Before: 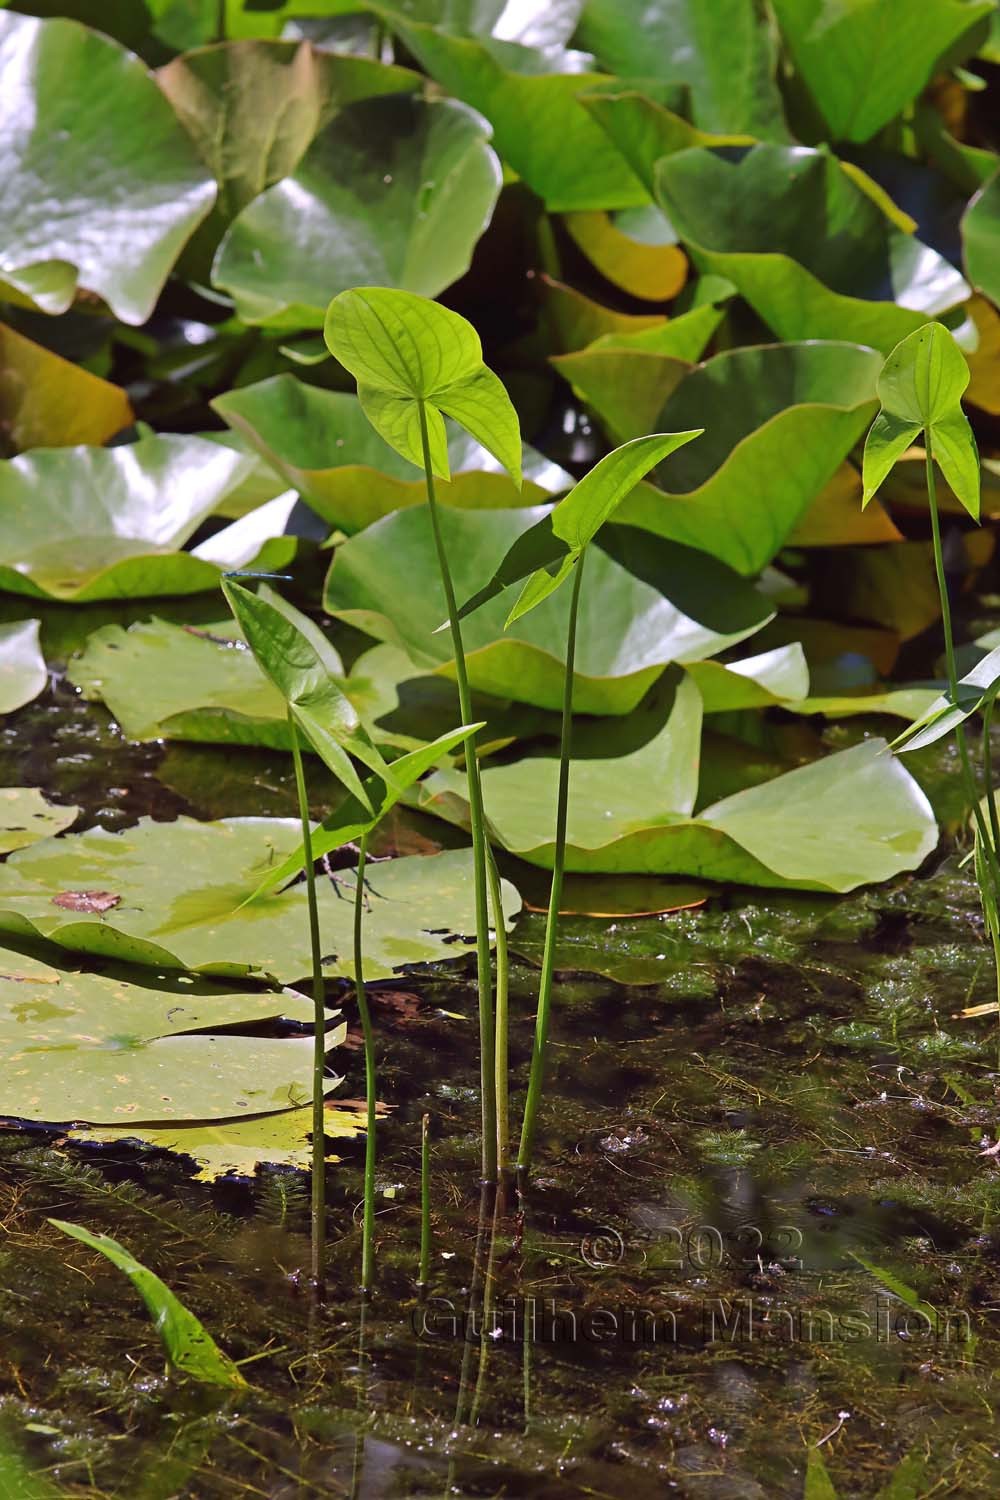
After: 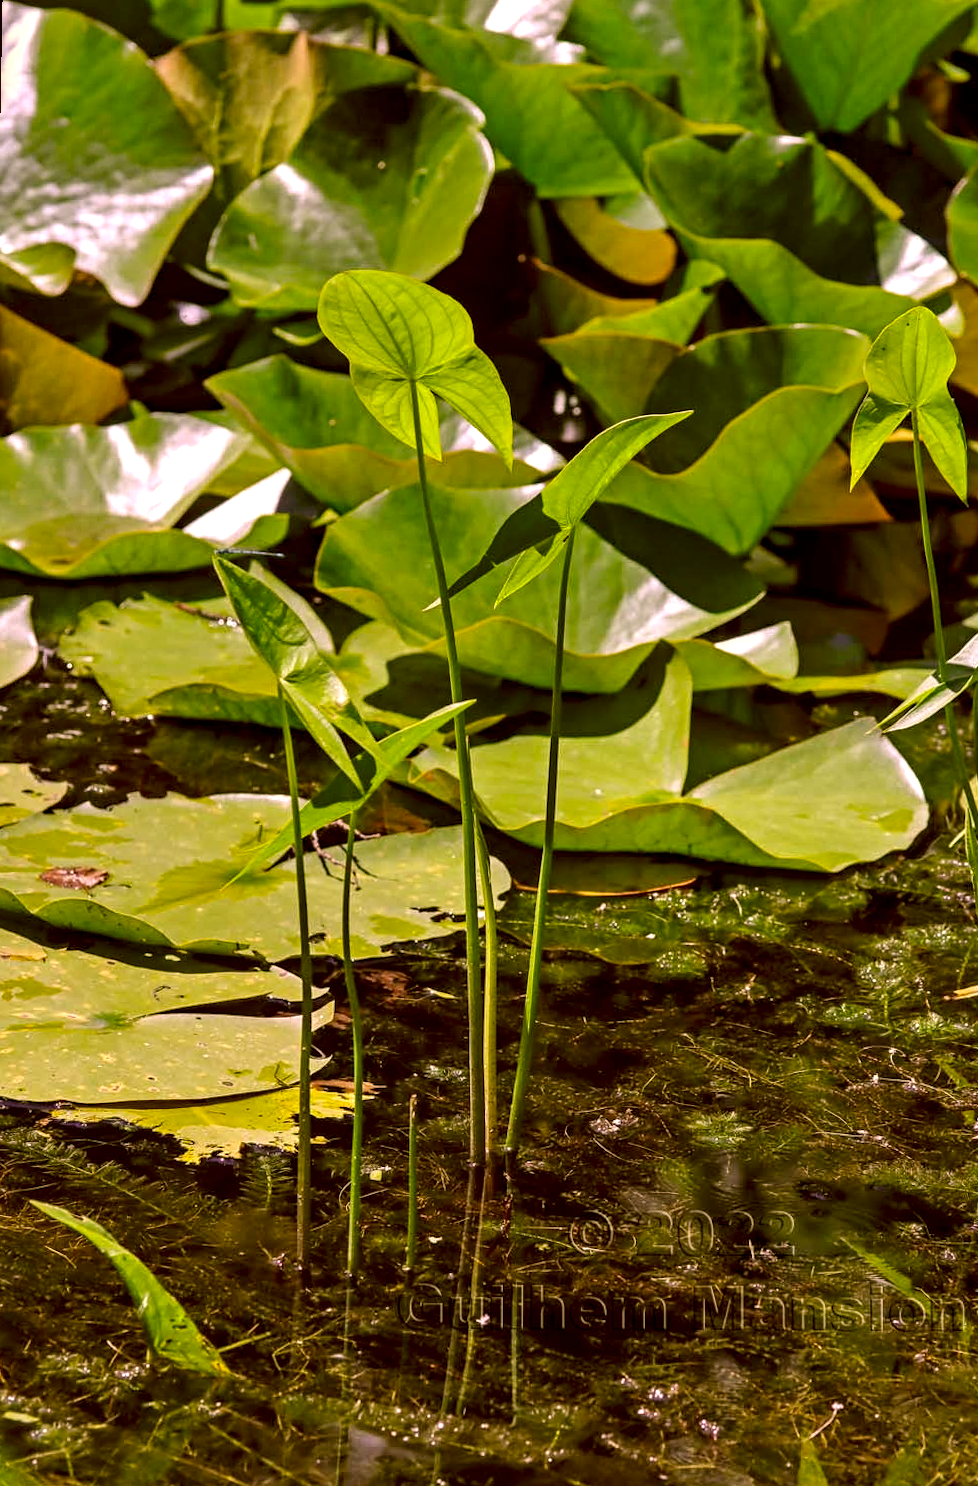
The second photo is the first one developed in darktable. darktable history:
haze removal: compatibility mode true, adaptive false
rotate and perspective: rotation 0.226°, lens shift (vertical) -0.042, crop left 0.023, crop right 0.982, crop top 0.006, crop bottom 0.994
color correction: highlights a* 8.98, highlights b* 15.09, shadows a* -0.49, shadows b* 26.52
local contrast: detail 160%
white balance: emerald 1
color balance: output saturation 110%
color balance rgb: on, module defaults
